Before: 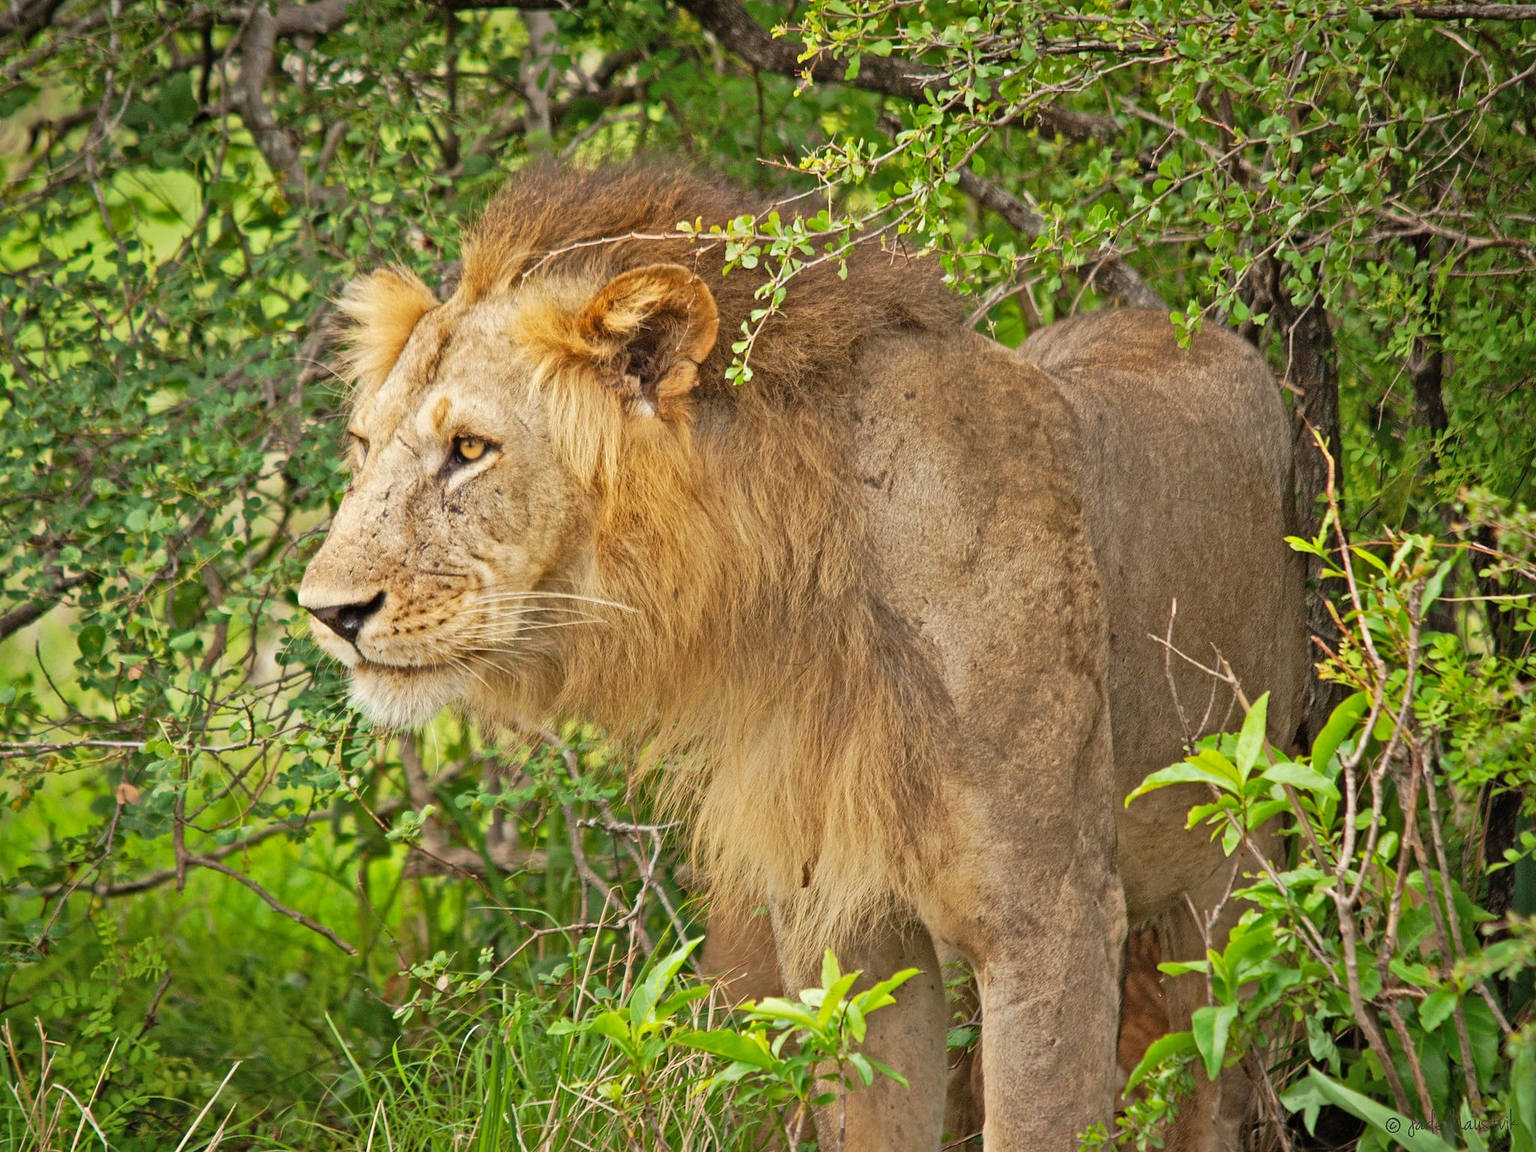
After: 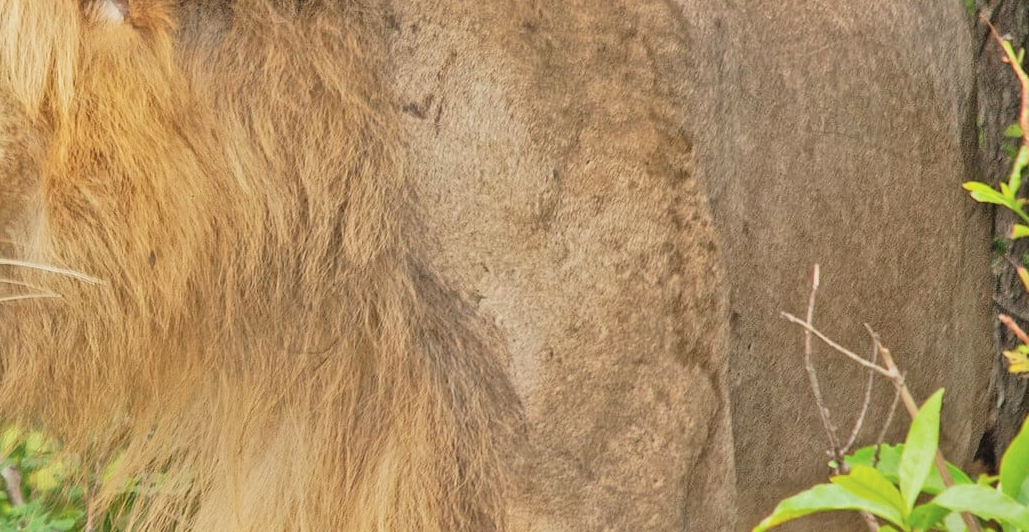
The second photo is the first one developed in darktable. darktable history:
contrast brightness saturation: contrast 0.14, brightness 0.21
tone equalizer: -8 EV 0.25 EV, -7 EV 0.417 EV, -6 EV 0.417 EV, -5 EV 0.25 EV, -3 EV -0.25 EV, -2 EV -0.417 EV, -1 EV -0.417 EV, +0 EV -0.25 EV, edges refinement/feathering 500, mask exposure compensation -1.57 EV, preserve details guided filter
crop: left 36.607%, top 34.735%, right 13.146%, bottom 30.611%
